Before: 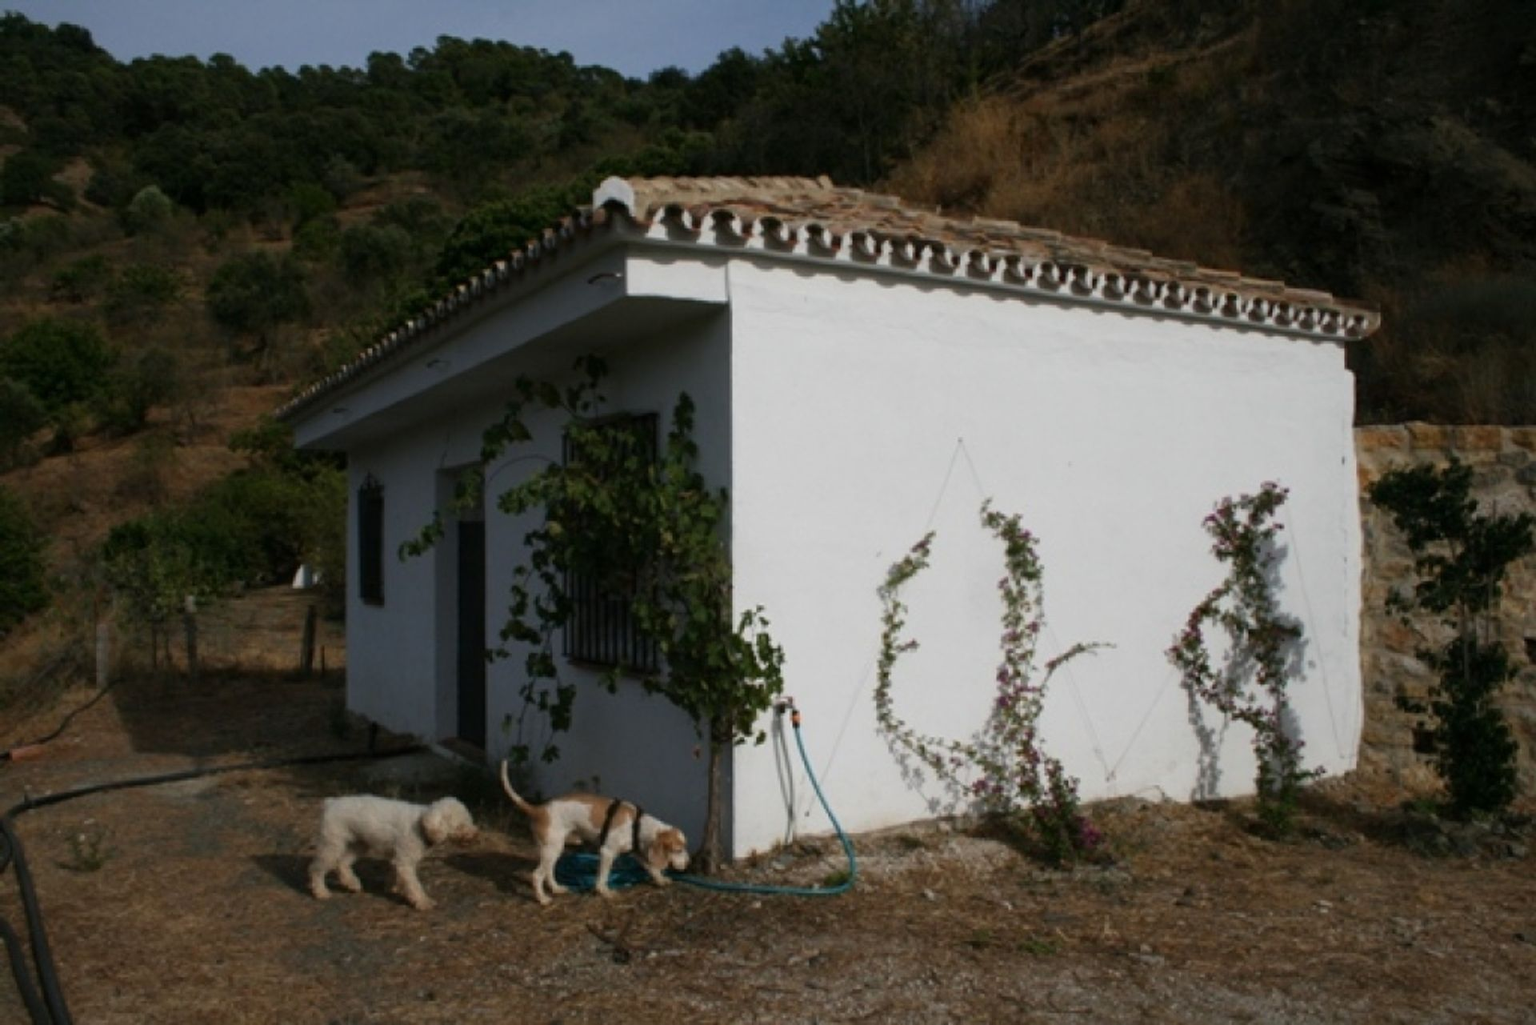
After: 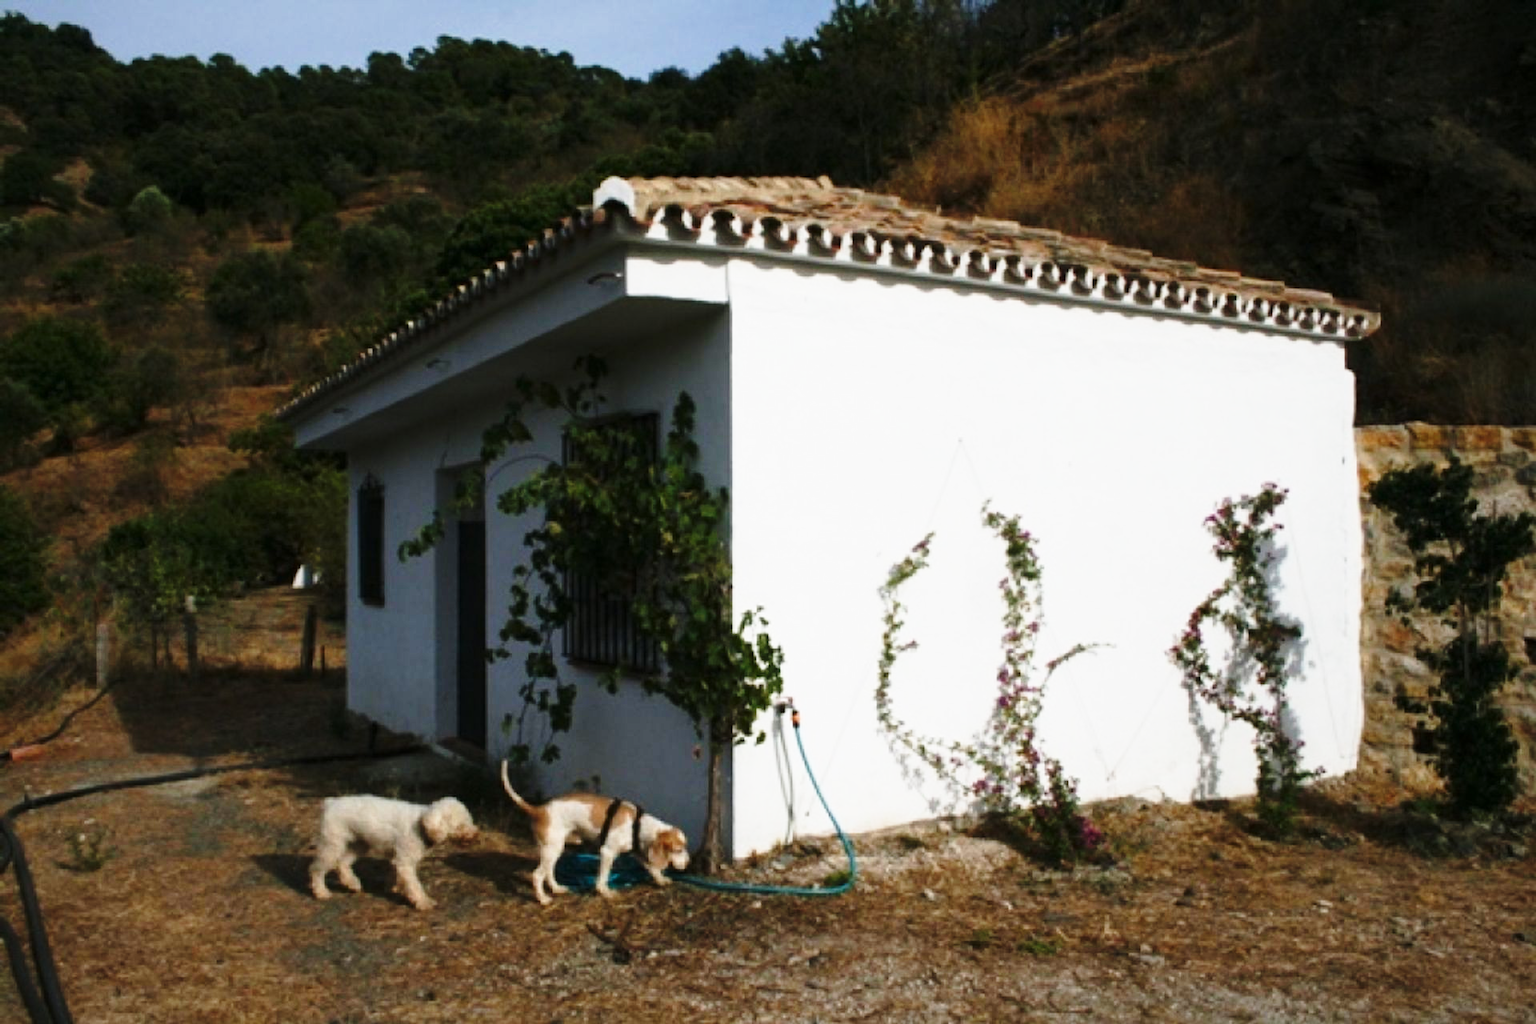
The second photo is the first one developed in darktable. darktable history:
base curve: curves: ch0 [(0, 0) (0.026, 0.03) (0.109, 0.232) (0.351, 0.748) (0.669, 0.968) (1, 1)], preserve colors none
exposure: exposure 0.014 EV, compensate highlight preservation false
